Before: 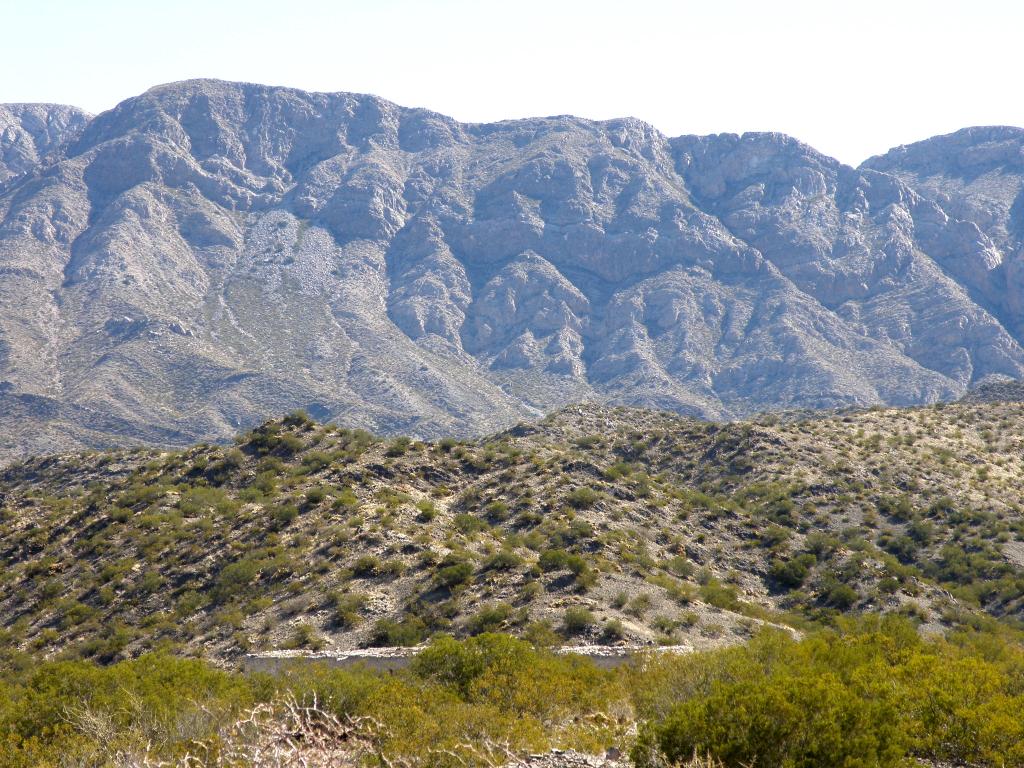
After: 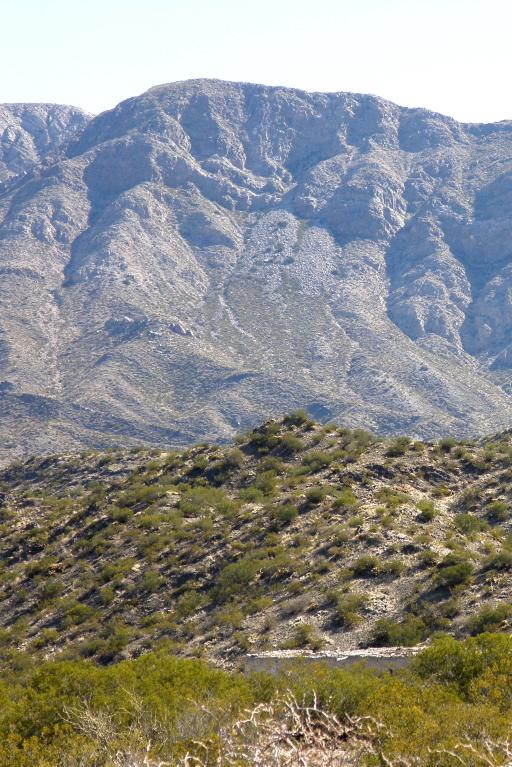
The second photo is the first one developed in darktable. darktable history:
crop and rotate: left 0.037%, top 0%, right 49.876%
